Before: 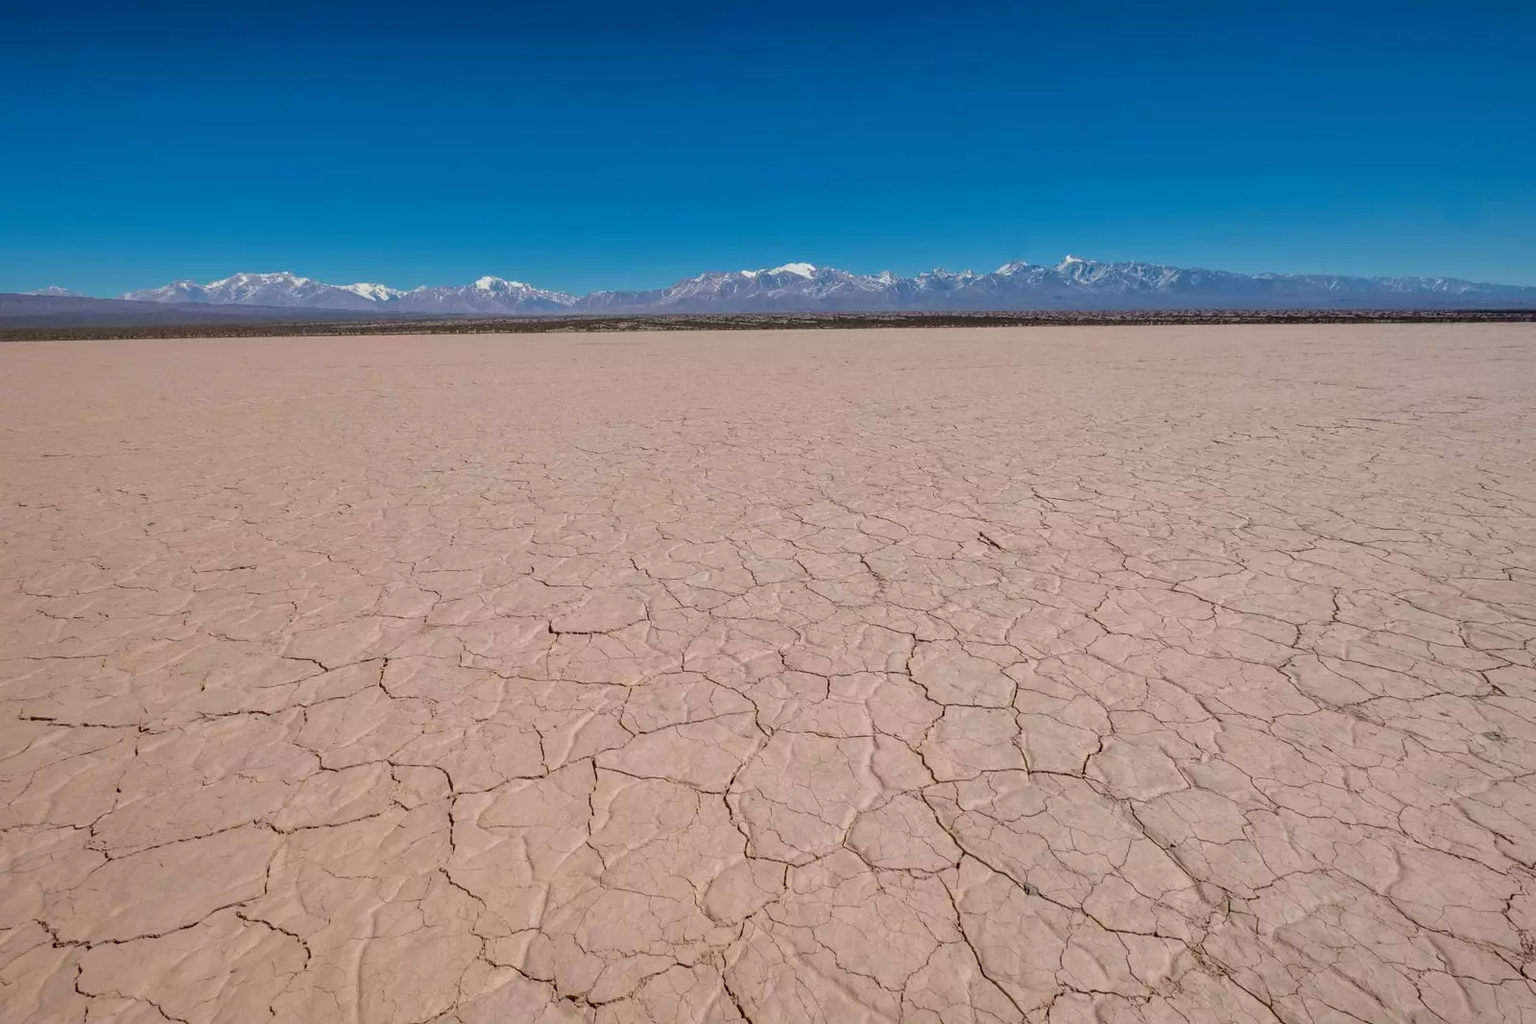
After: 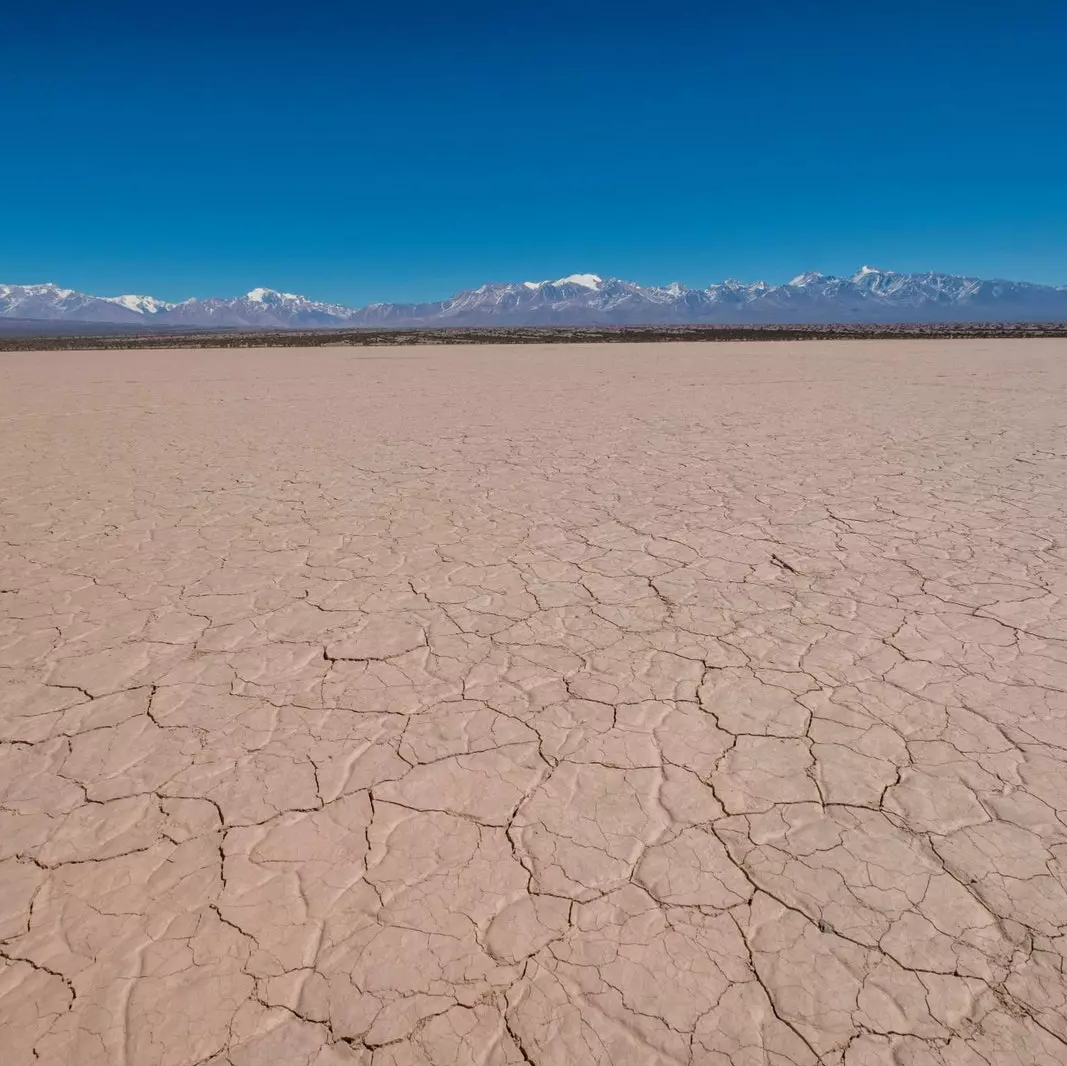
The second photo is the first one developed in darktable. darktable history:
crop and rotate: left 15.546%, right 17.764%
